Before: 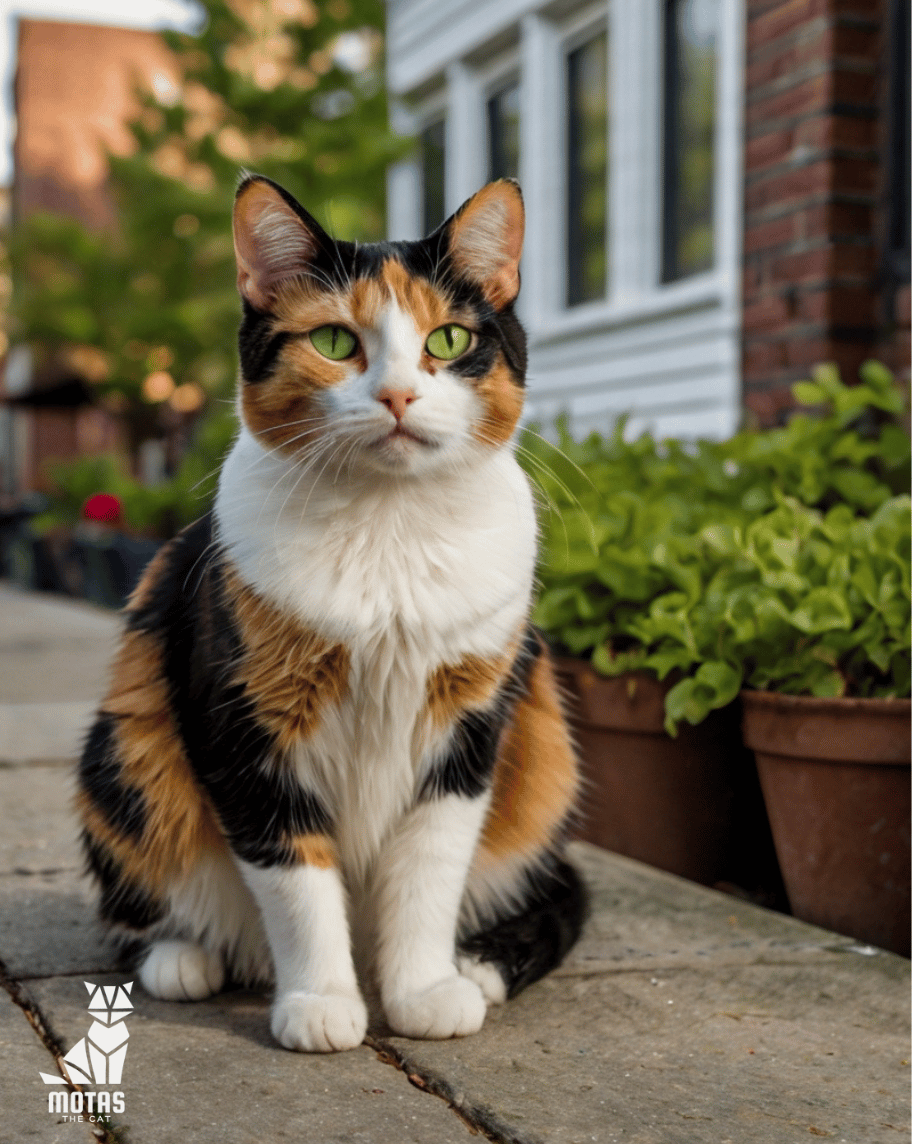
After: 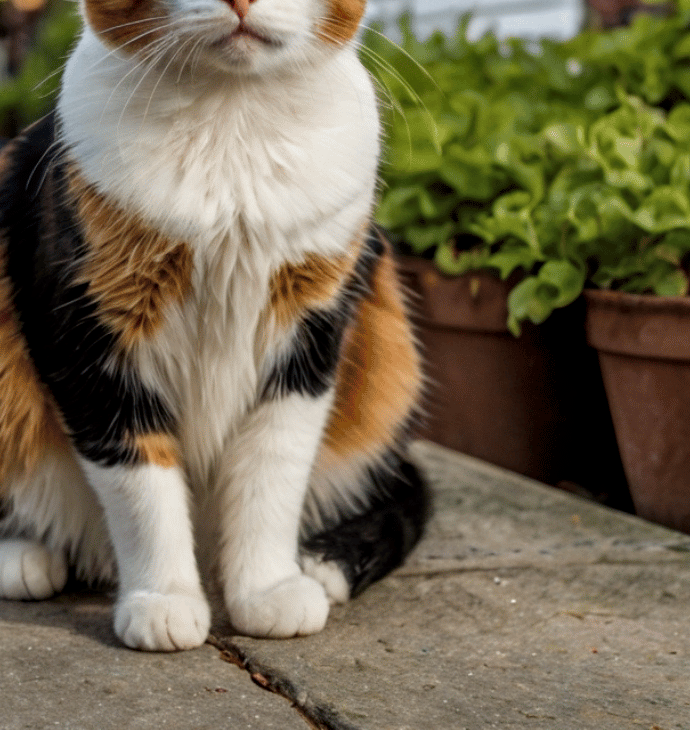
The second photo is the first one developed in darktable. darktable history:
crop and rotate: left 17.299%, top 35.115%, right 7.015%, bottom 1.024%
local contrast: on, module defaults
